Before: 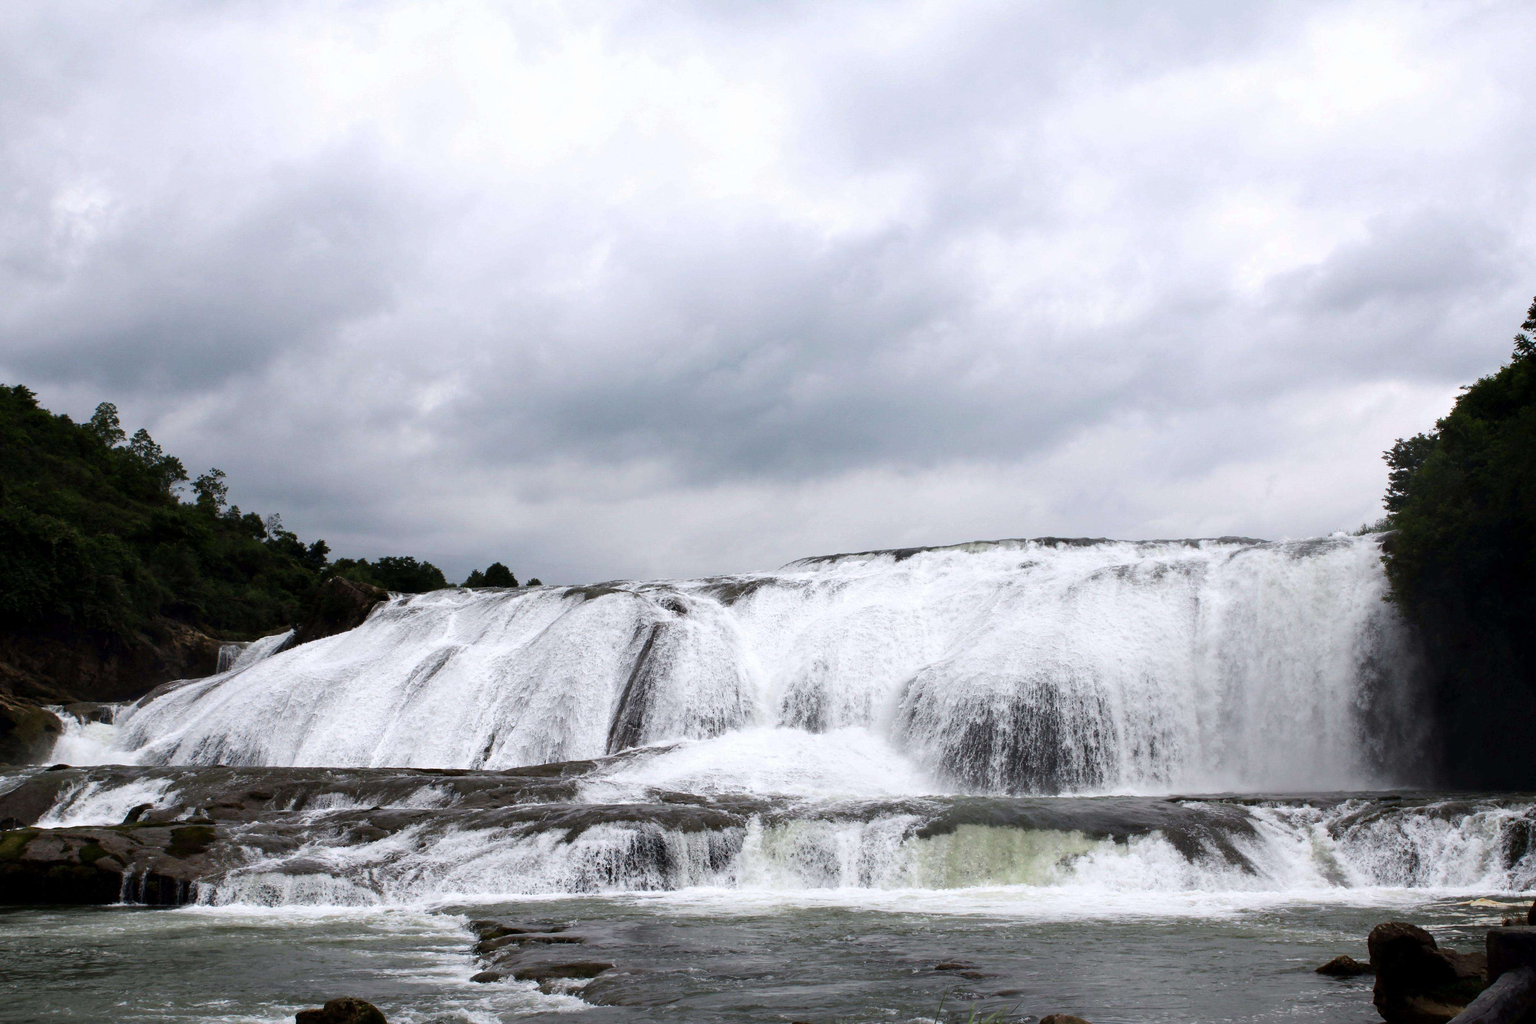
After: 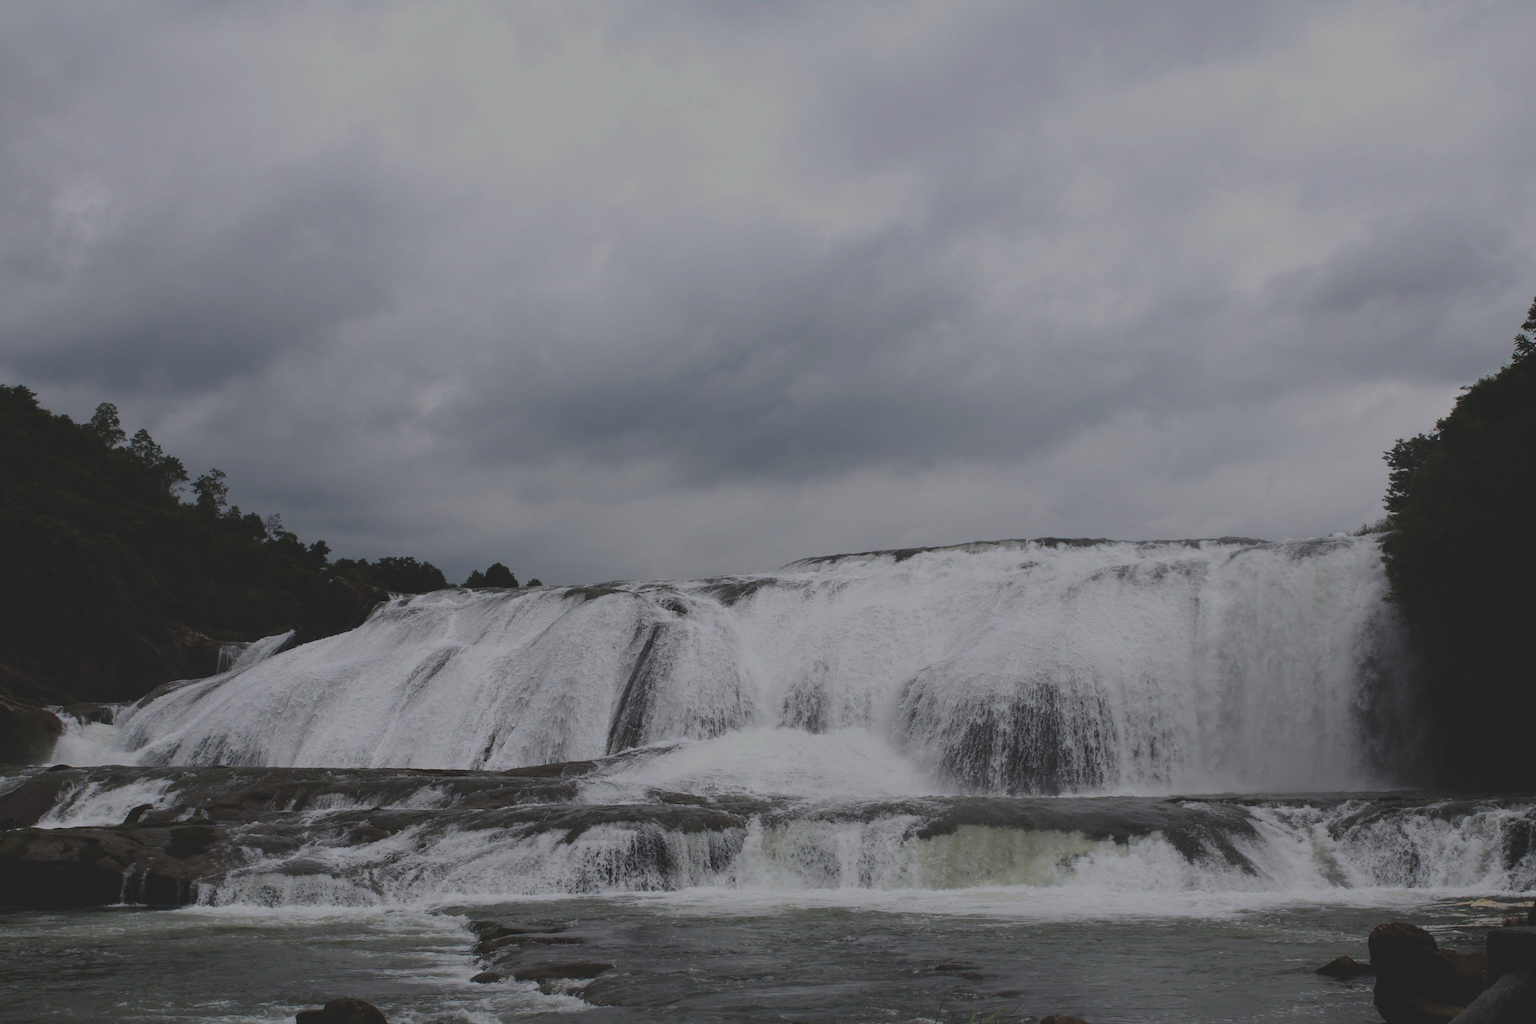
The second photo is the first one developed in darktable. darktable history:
exposure: exposure -1.468 EV, compensate highlight preservation false
color balance: lift [1.01, 1, 1, 1], gamma [1.097, 1, 1, 1], gain [0.85, 1, 1, 1]
